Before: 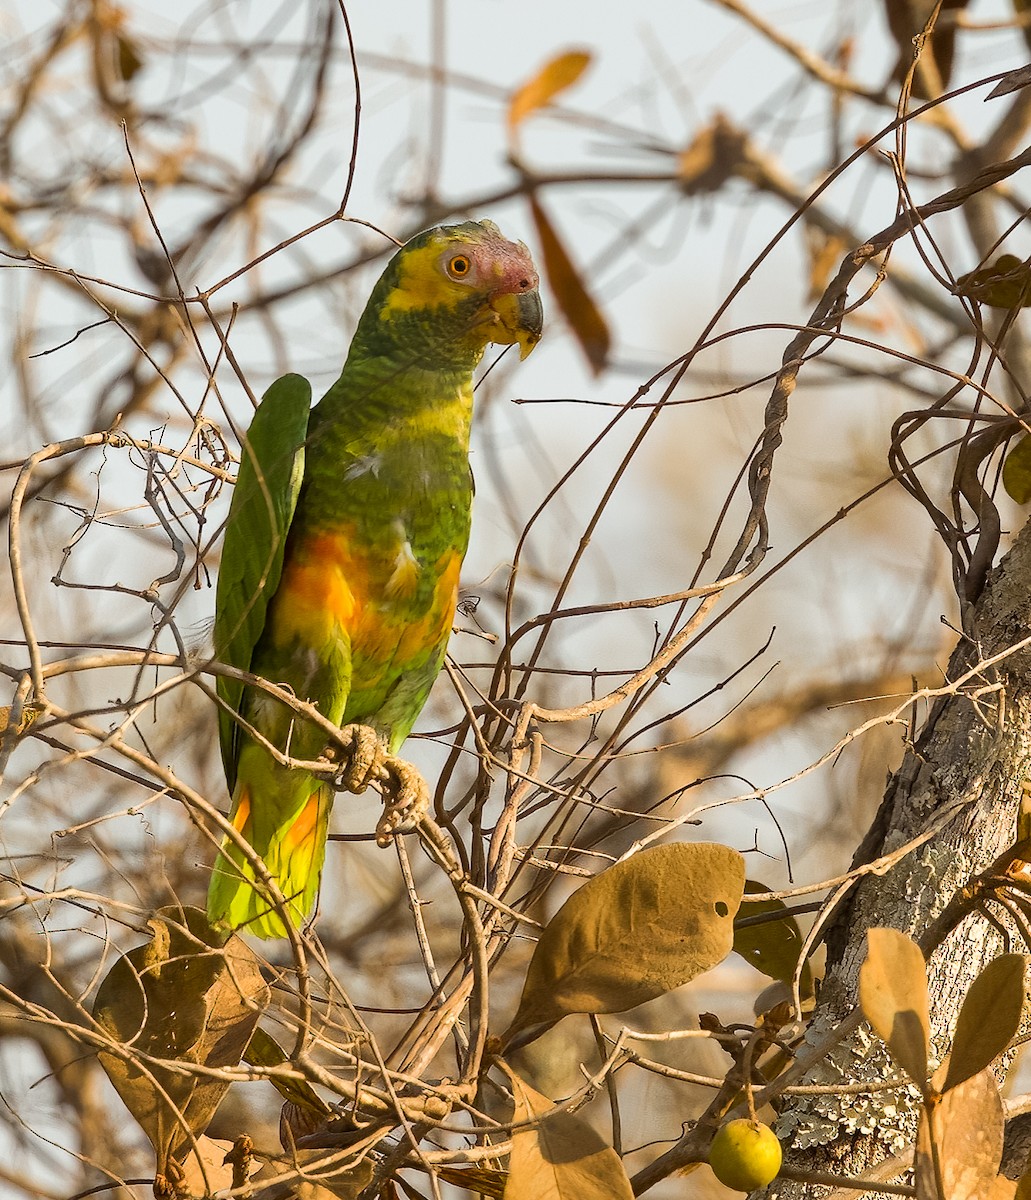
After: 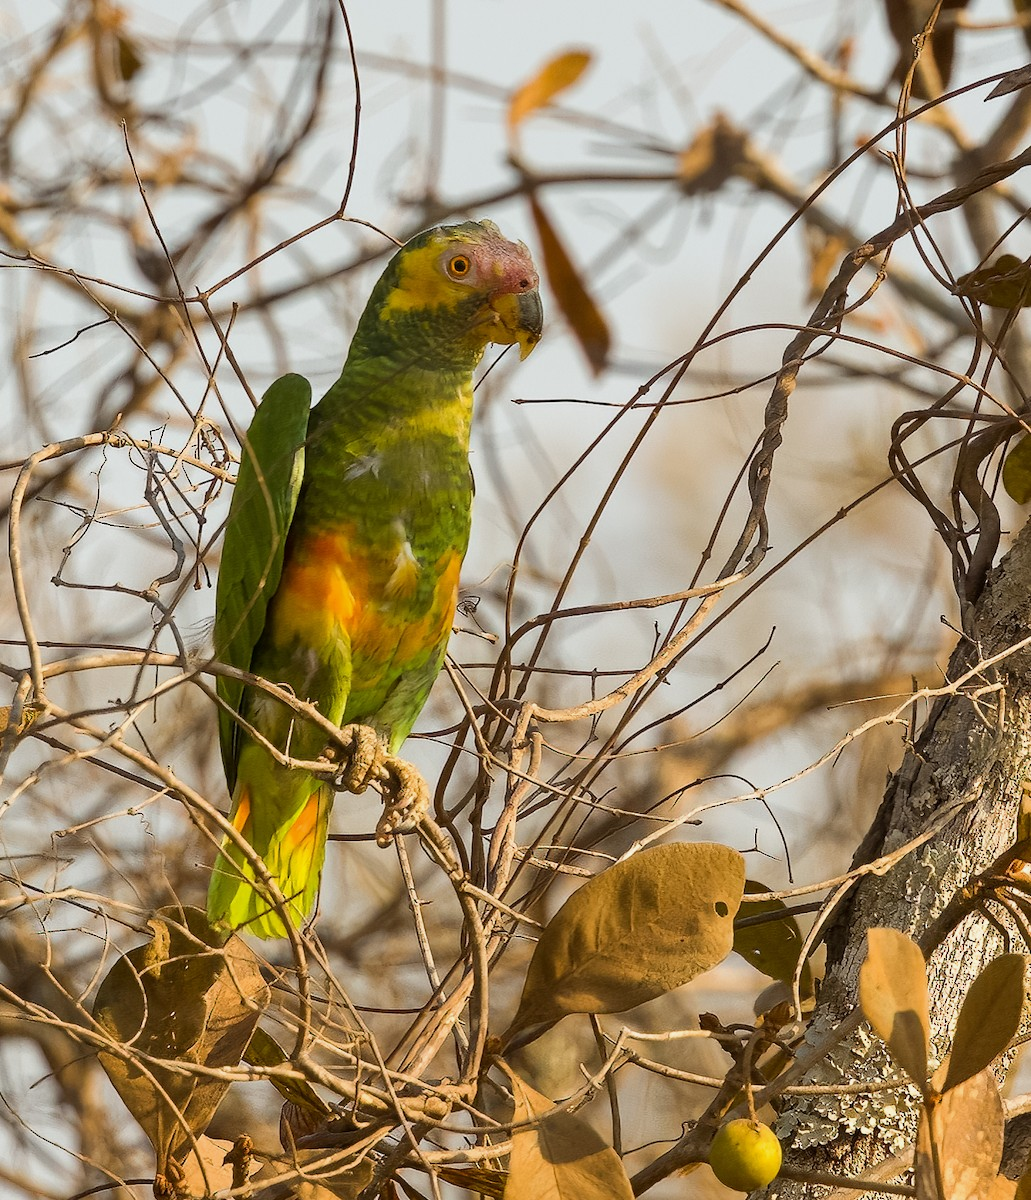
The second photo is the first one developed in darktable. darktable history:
exposure: exposure -0.112 EV, compensate highlight preservation false
